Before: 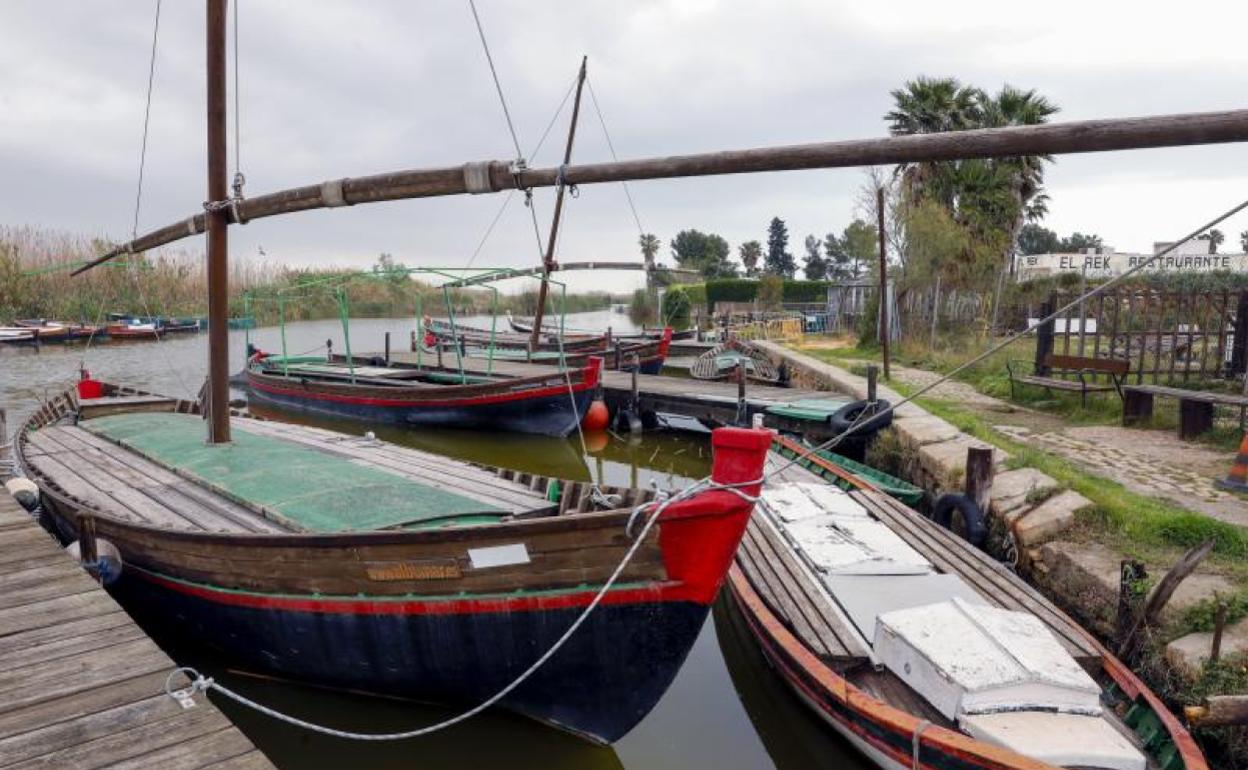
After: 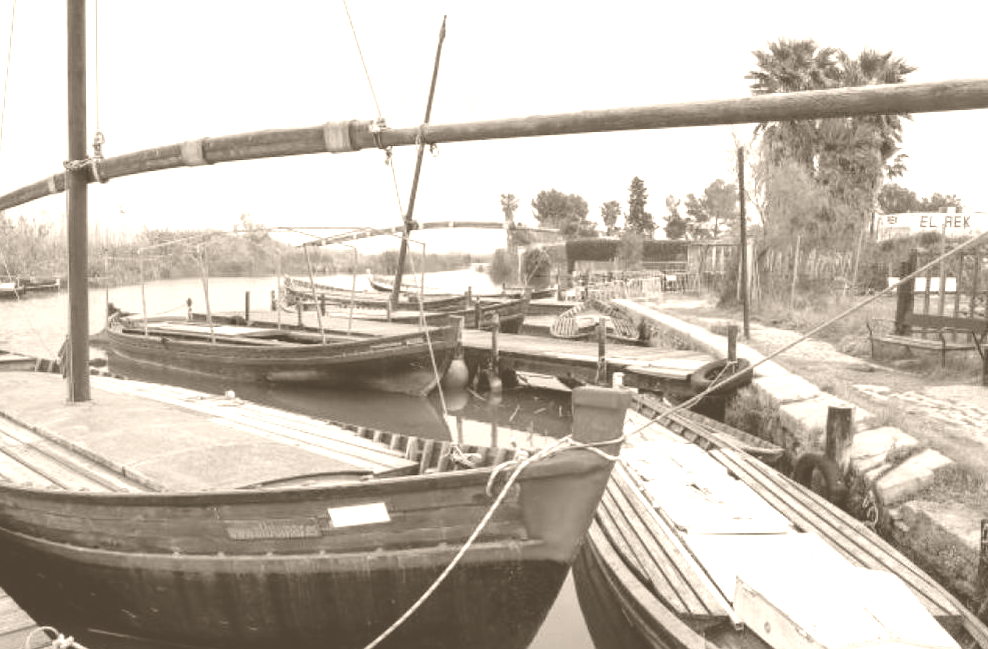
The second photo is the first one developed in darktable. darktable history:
crop: left 11.225%, top 5.381%, right 9.565%, bottom 10.314%
color balance rgb: perceptual saturation grading › global saturation 25%, global vibrance 10%
colorize: hue 34.49°, saturation 35.33%, source mix 100%, version 1
